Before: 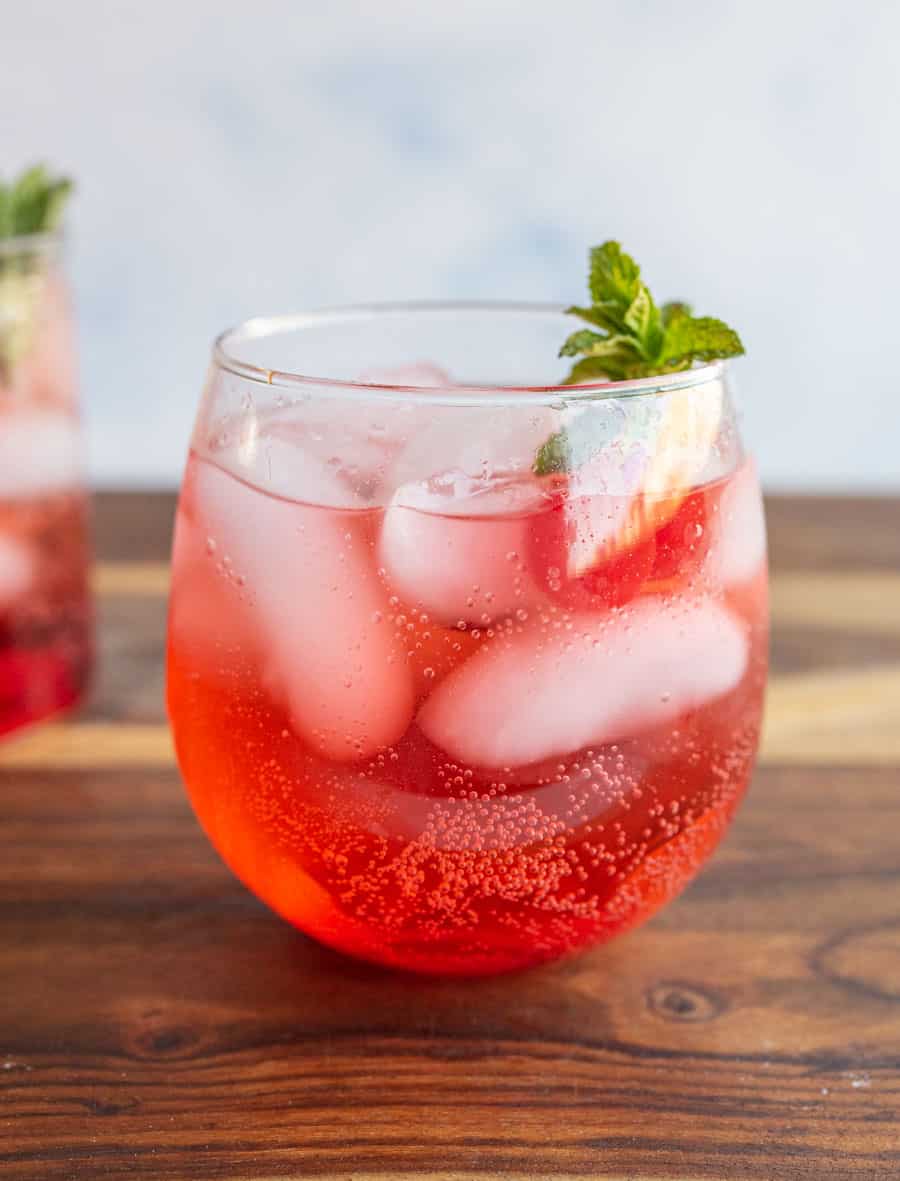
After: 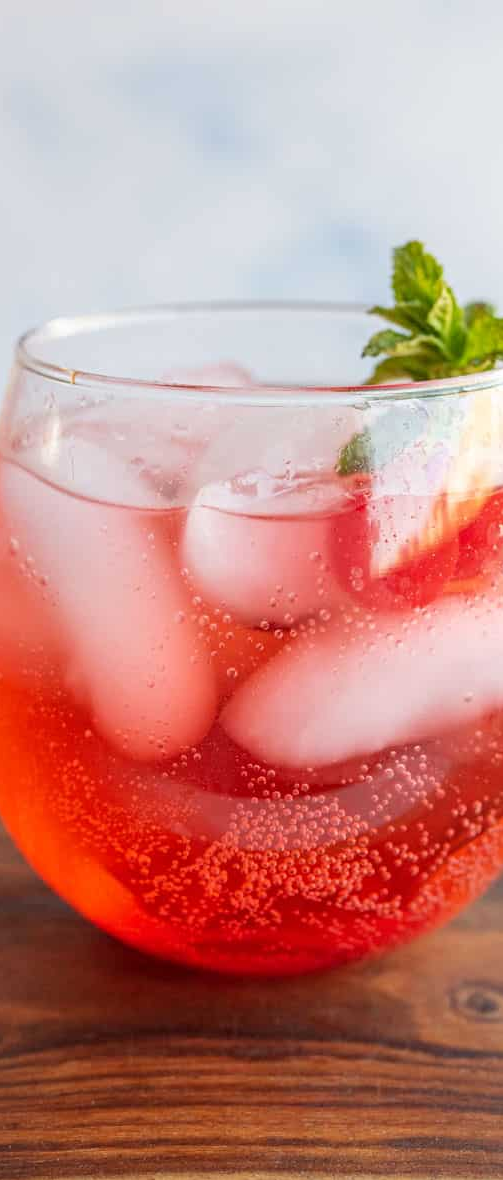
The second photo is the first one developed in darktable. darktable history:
crop: left 21.954%, right 22.121%, bottom 0.014%
